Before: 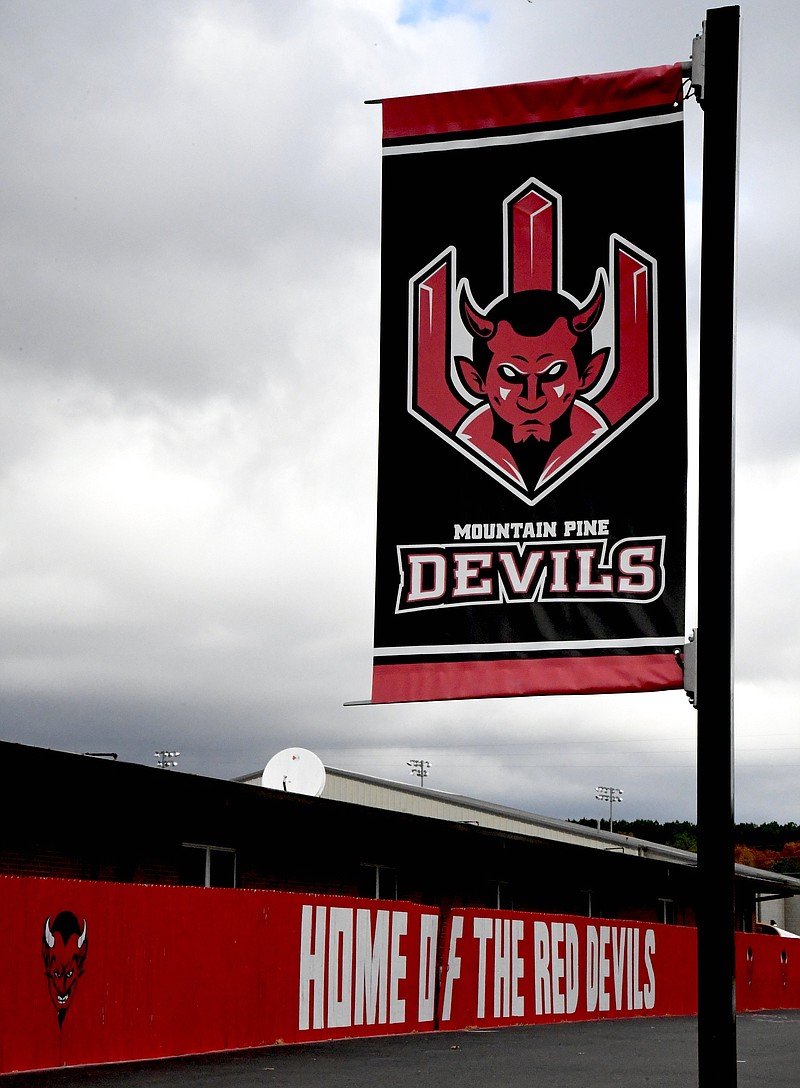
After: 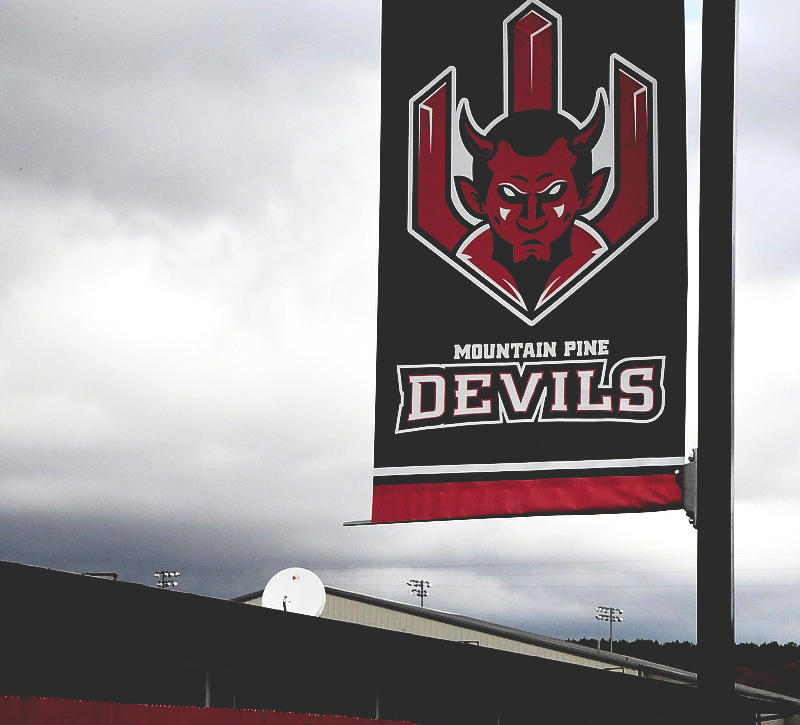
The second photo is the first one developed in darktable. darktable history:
crop: top 16.635%, bottom 16.724%
exposure: black level correction 0.01, exposure 0.016 EV, compensate highlight preservation false
tone curve: curves: ch0 [(0, 0.028) (0.138, 0.156) (0.468, 0.516) (0.754, 0.823) (1, 1)], color space Lab, independent channels, preserve colors none
base curve: curves: ch0 [(0, 0.02) (0.083, 0.036) (1, 1)], preserve colors none
